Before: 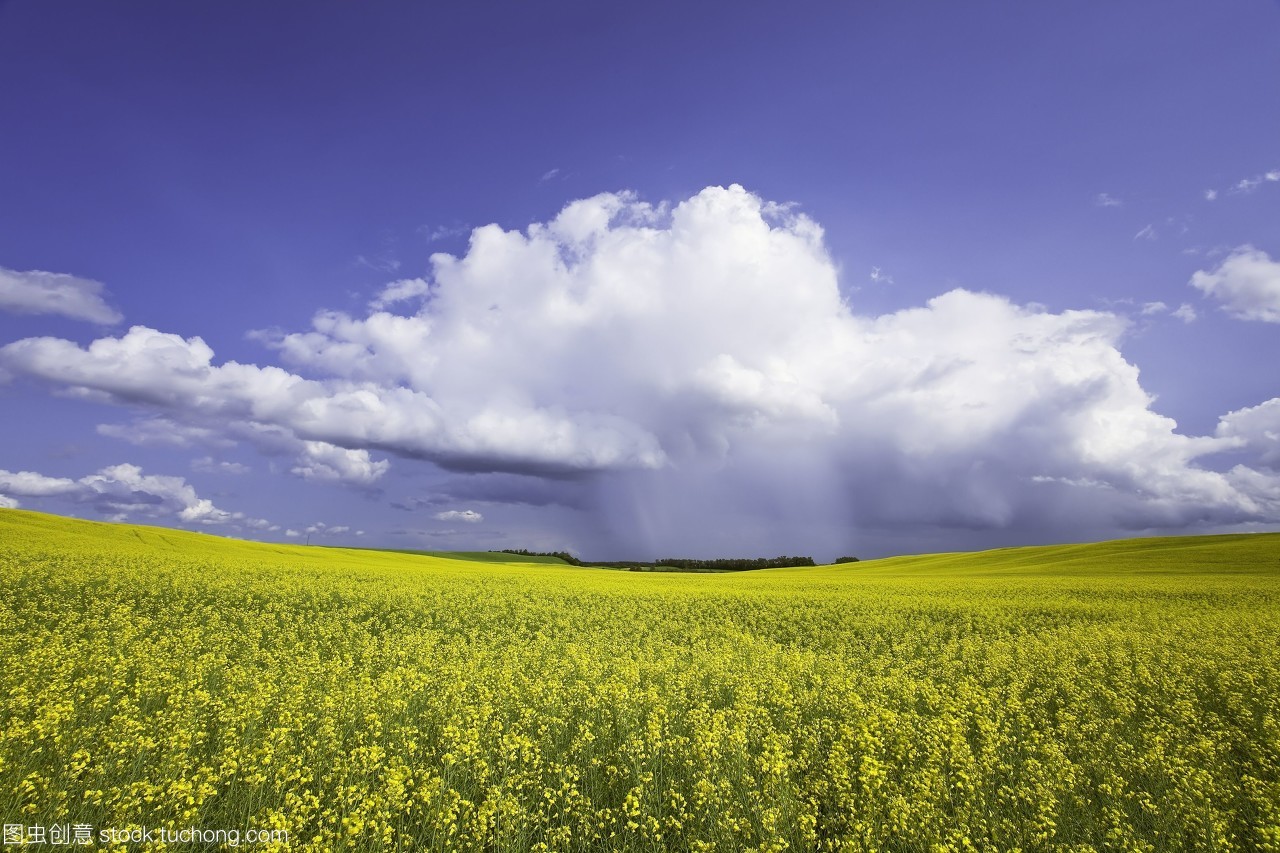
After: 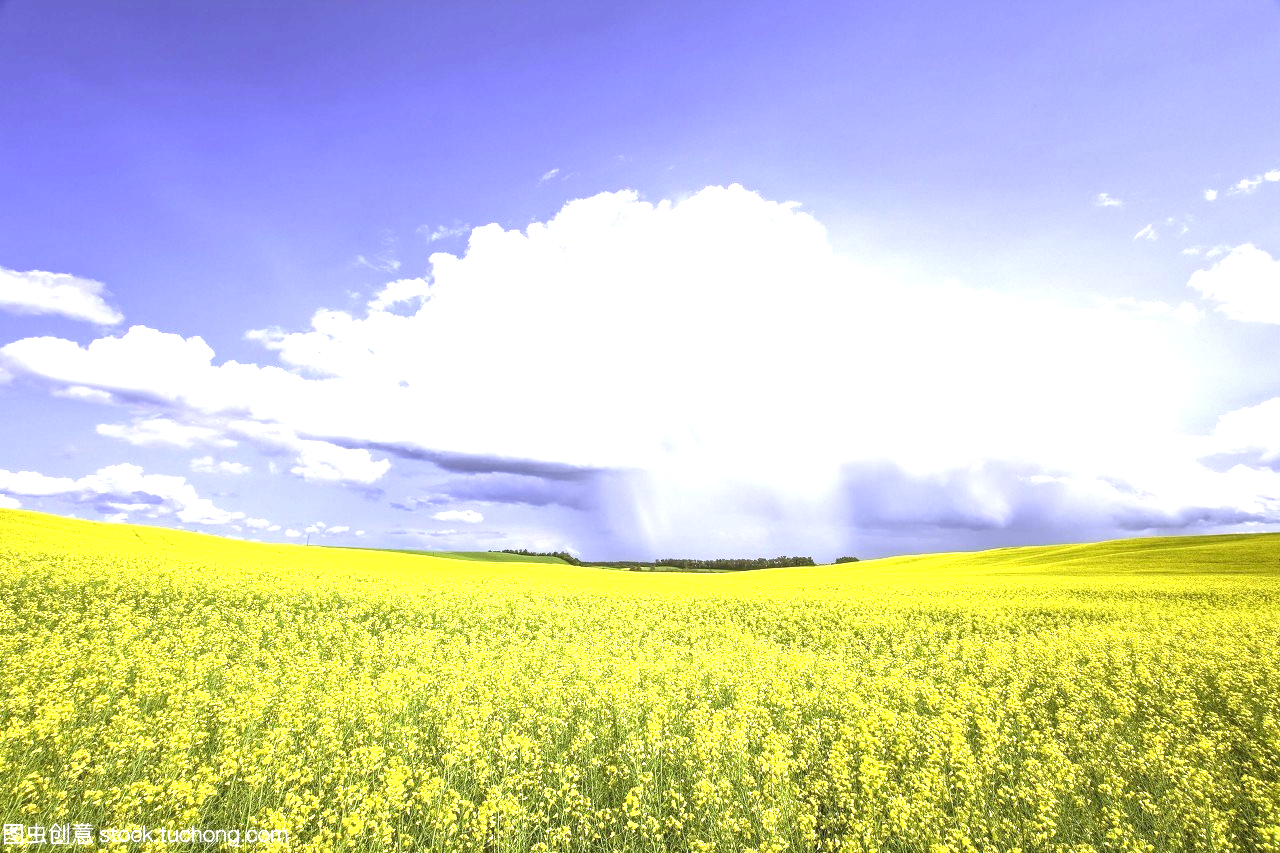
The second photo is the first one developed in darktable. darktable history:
exposure: black level correction 0, exposure 1.741 EV, compensate exposure bias true, compensate highlight preservation false
local contrast: on, module defaults
